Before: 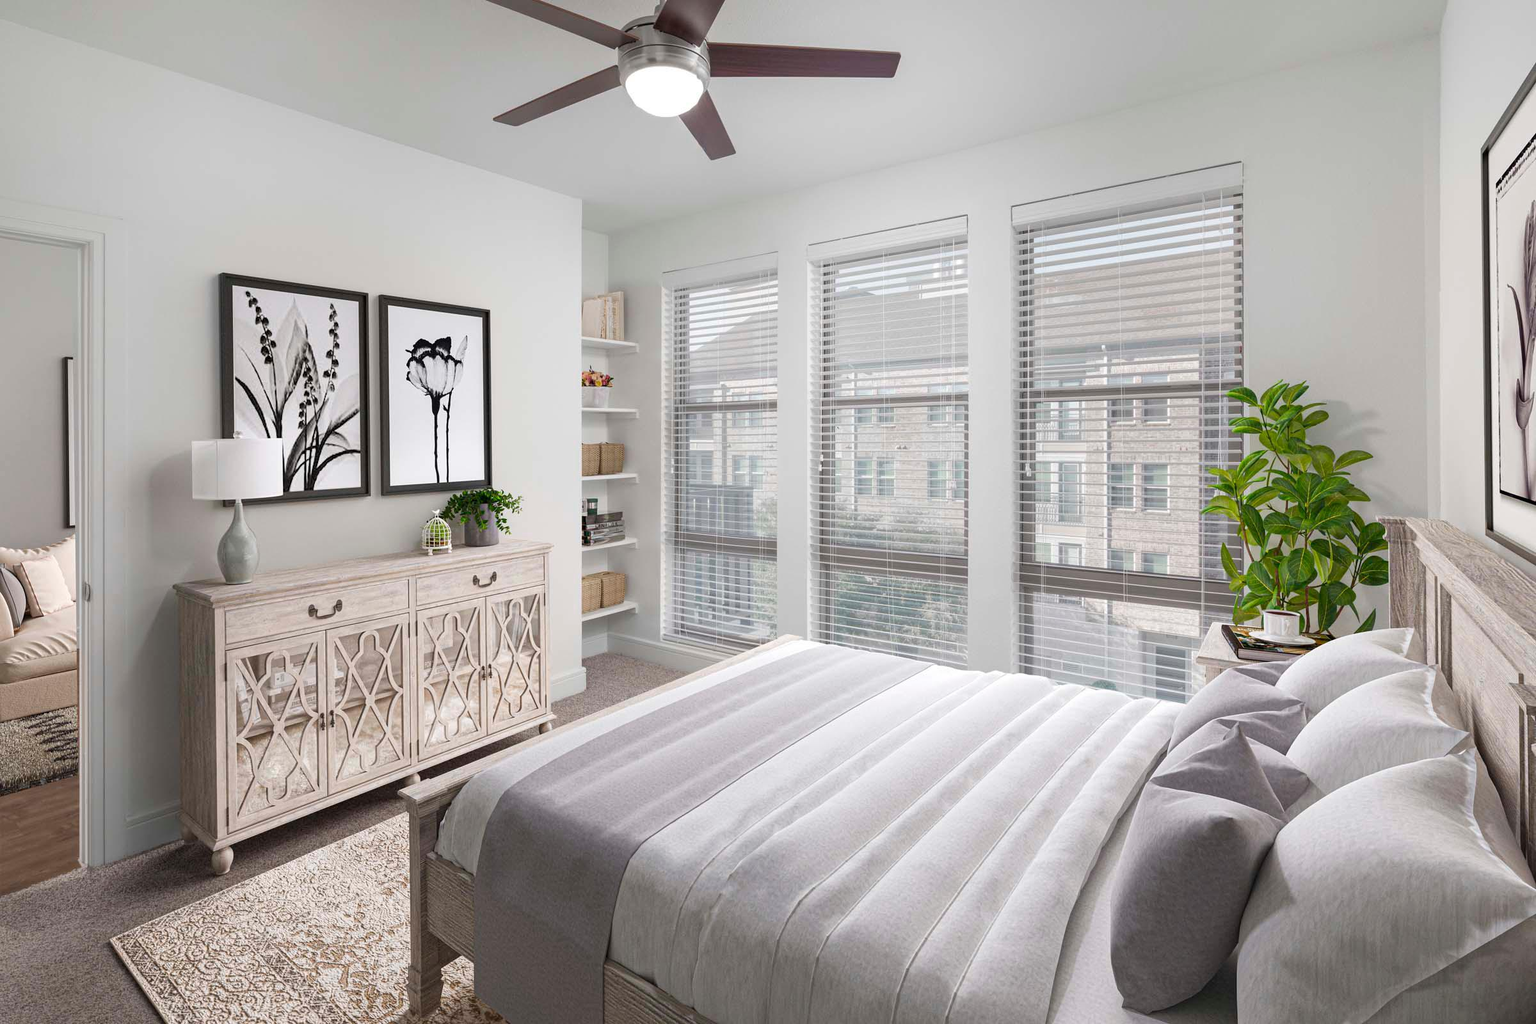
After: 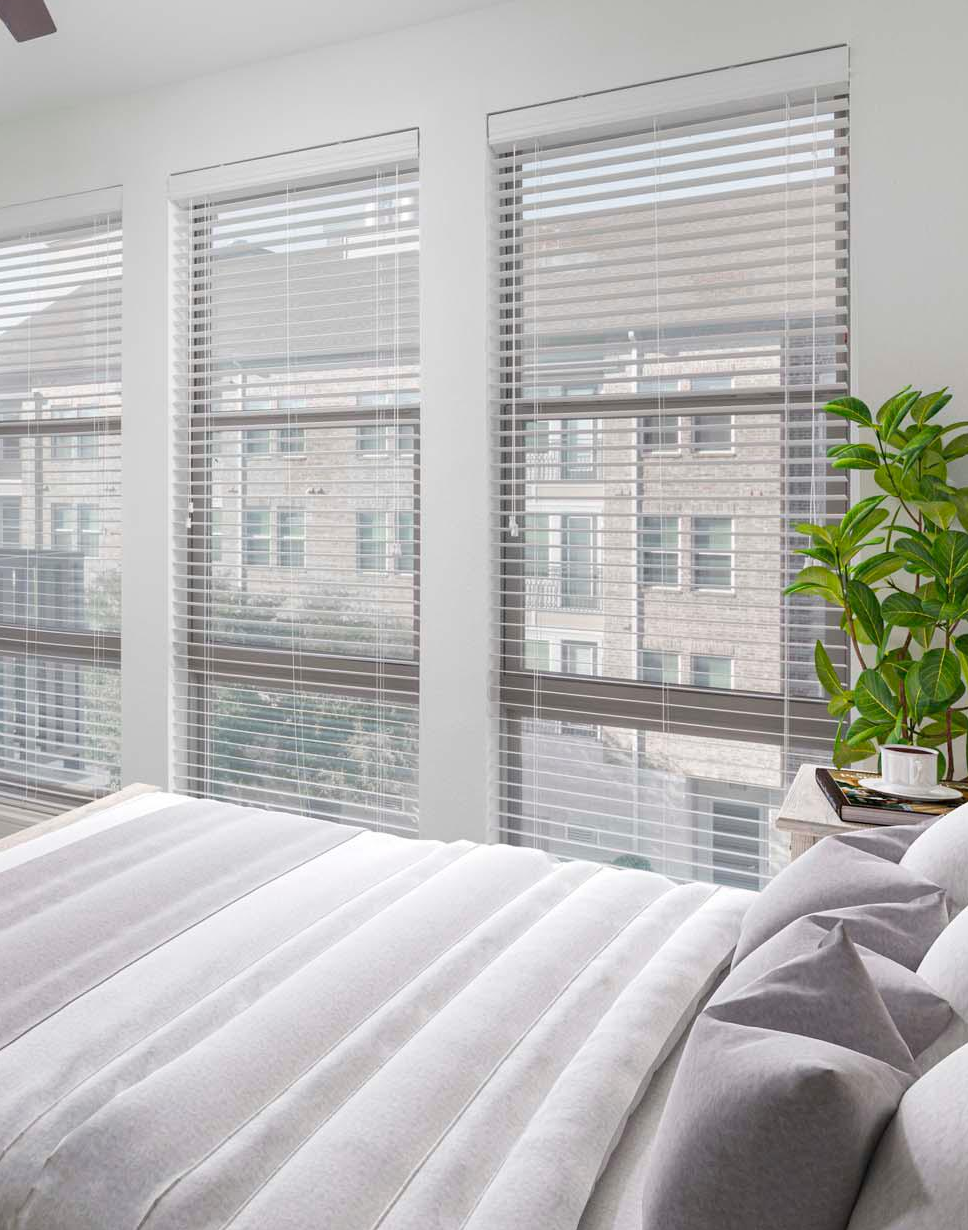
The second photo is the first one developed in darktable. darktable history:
crop: left 45.562%, top 13.054%, right 14.076%, bottom 10.042%
exposure: compensate exposure bias true, compensate highlight preservation false
